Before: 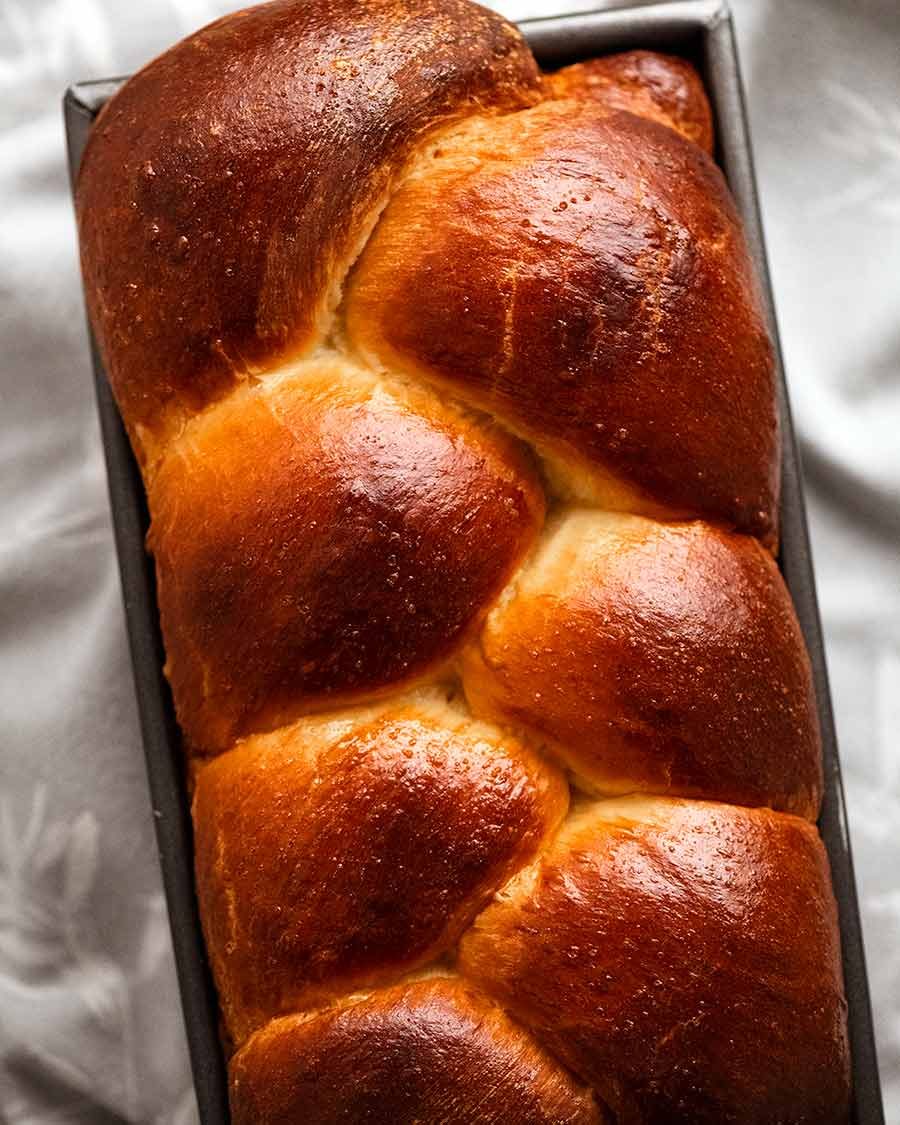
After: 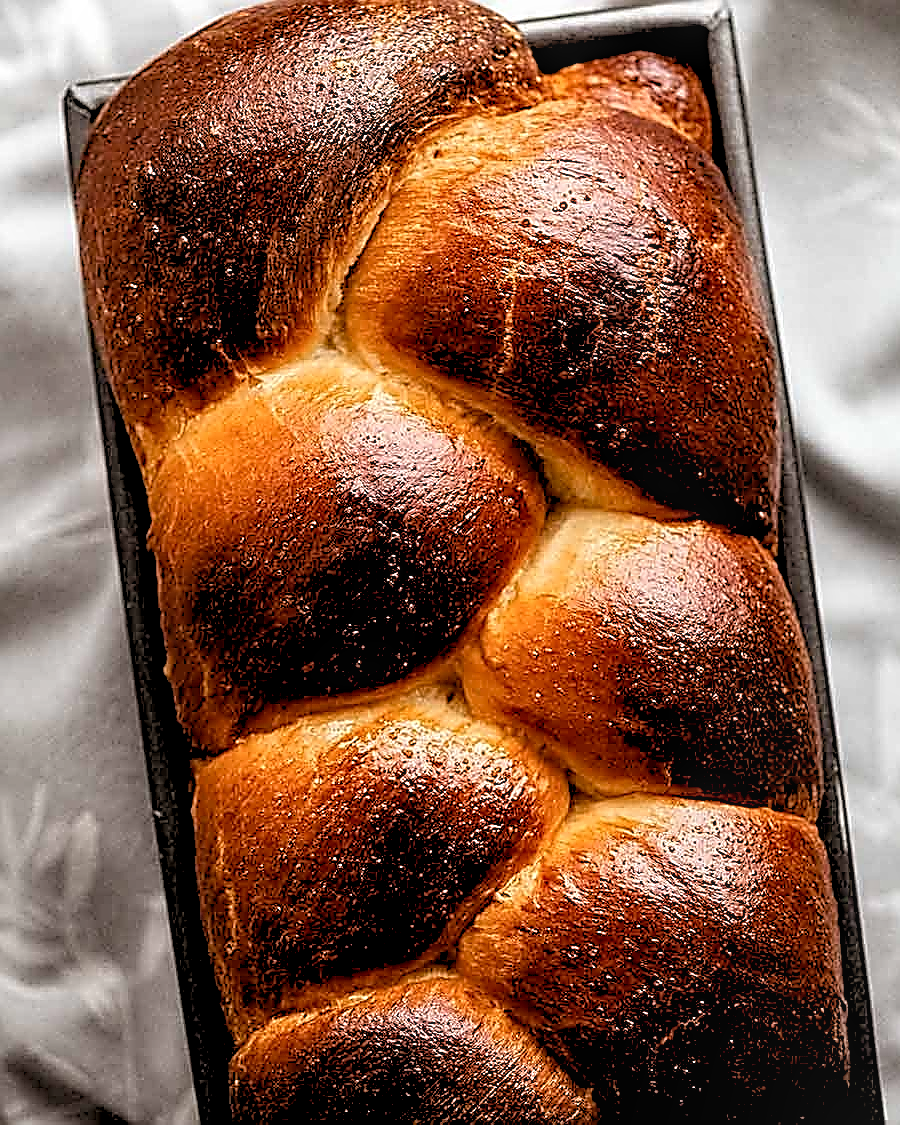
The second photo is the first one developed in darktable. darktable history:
rgb levels: levels [[0.013, 0.434, 0.89], [0, 0.5, 1], [0, 0.5, 1]]
color zones: curves: ch0 [(0, 0.5) (0.143, 0.52) (0.286, 0.5) (0.429, 0.5) (0.571, 0.5) (0.714, 0.5) (0.857, 0.5) (1, 0.5)]; ch1 [(0, 0.489) (0.155, 0.45) (0.286, 0.466) (0.429, 0.5) (0.571, 0.5) (0.714, 0.5) (0.857, 0.5) (1, 0.489)]
exposure: black level correction 0.009, exposure -0.159 EV, compensate highlight preservation false
local contrast: on, module defaults
sharpen: amount 2
